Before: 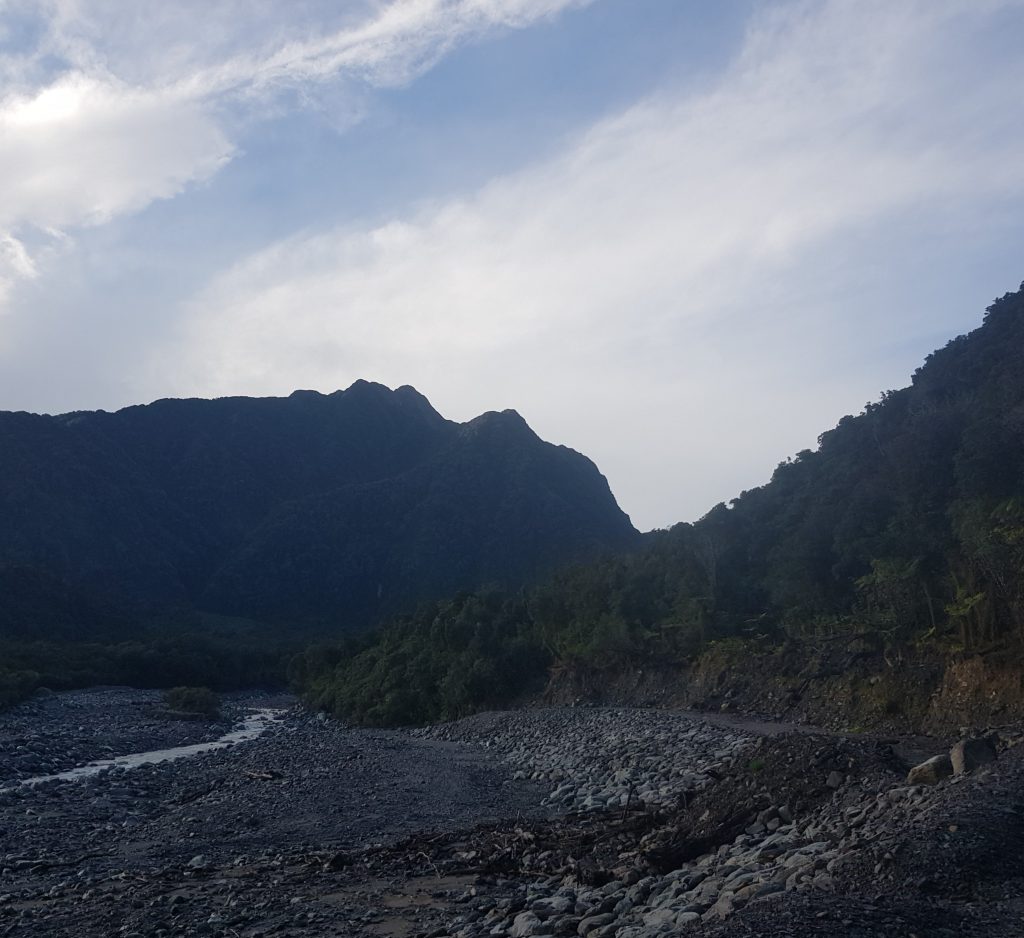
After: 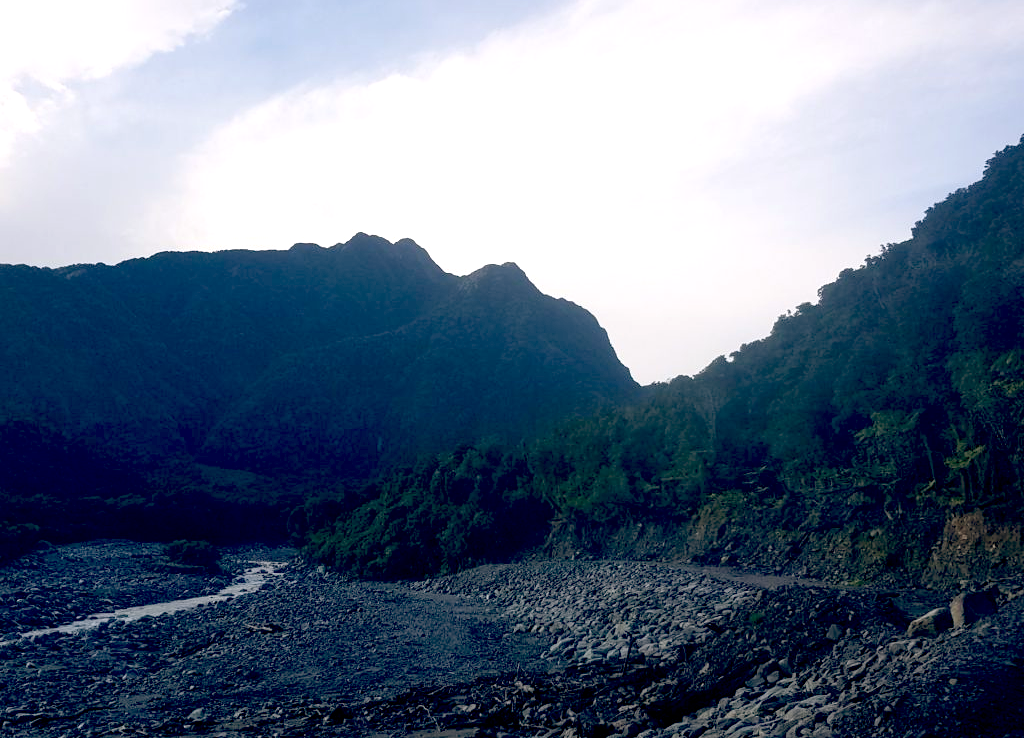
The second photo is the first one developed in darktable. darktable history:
crop and rotate: top 15.774%, bottom 5.506%
exposure: black level correction 0, exposure 0.7 EV, compensate exposure bias true, compensate highlight preservation false
color balance: lift [0.975, 0.993, 1, 1.015], gamma [1.1, 1, 1, 0.945], gain [1, 1.04, 1, 0.95]
